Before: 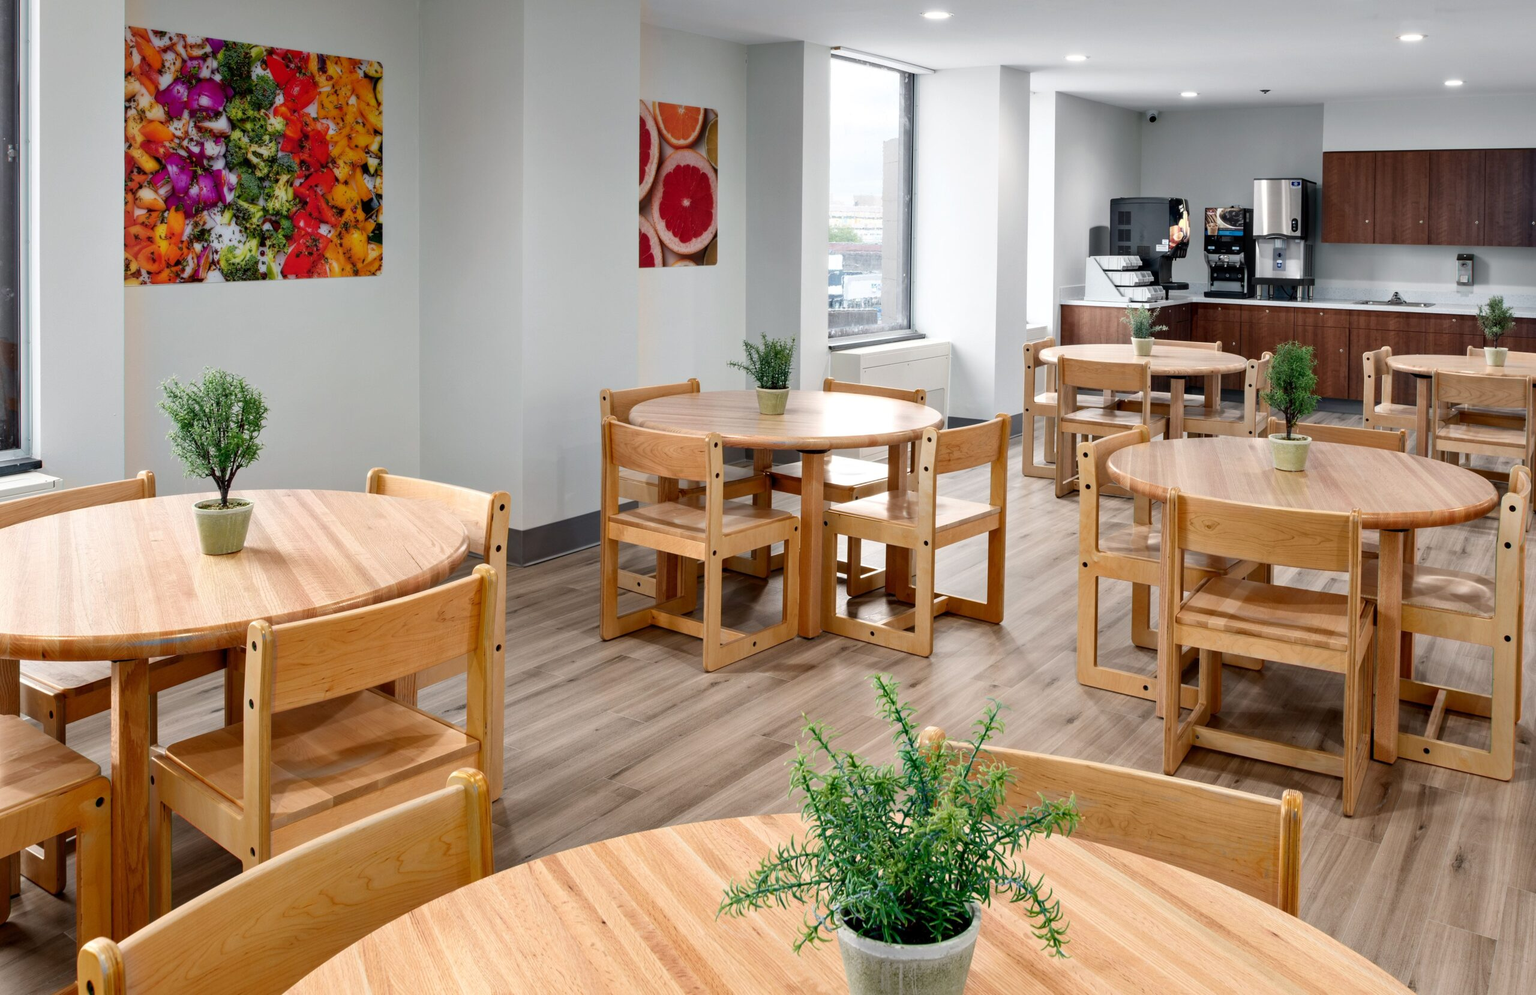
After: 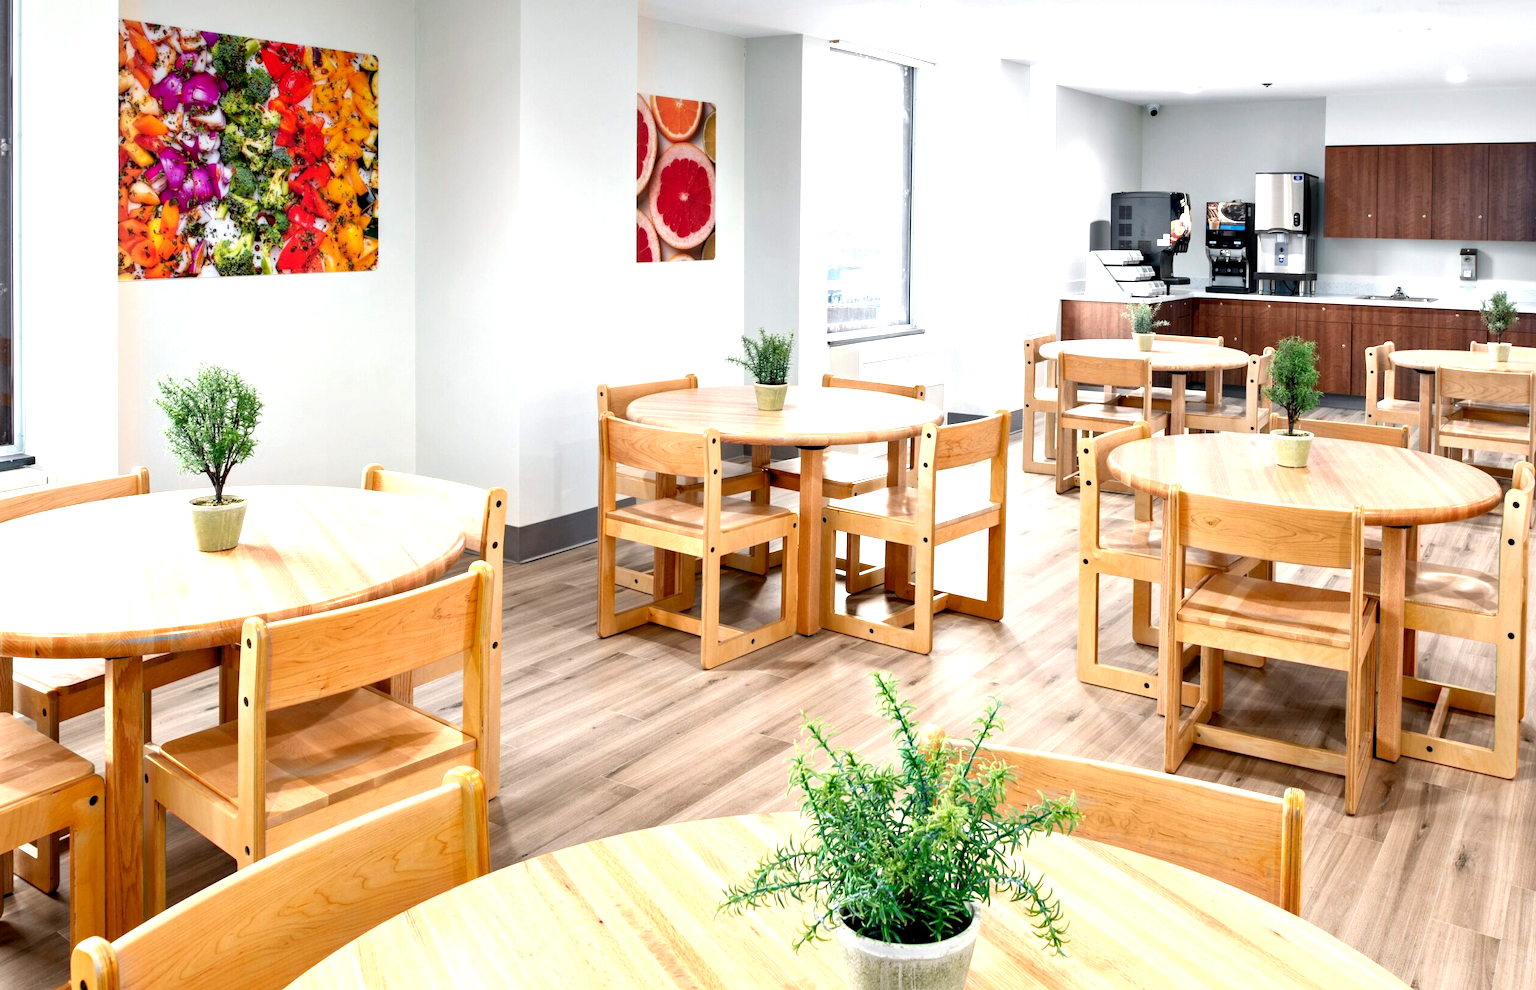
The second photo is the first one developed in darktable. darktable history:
crop: left 0.502%, top 0.743%, right 0.18%, bottom 0.38%
tone equalizer: -8 EV -0.449 EV, -7 EV -0.423 EV, -6 EV -0.347 EV, -5 EV -0.214 EV, -3 EV 0.248 EV, -2 EV 0.352 EV, -1 EV 0.4 EV, +0 EV 0.414 EV, smoothing diameter 24.86%, edges refinement/feathering 14.04, preserve details guided filter
exposure: black level correction 0.001, exposure 0.675 EV, compensate highlight preservation false
